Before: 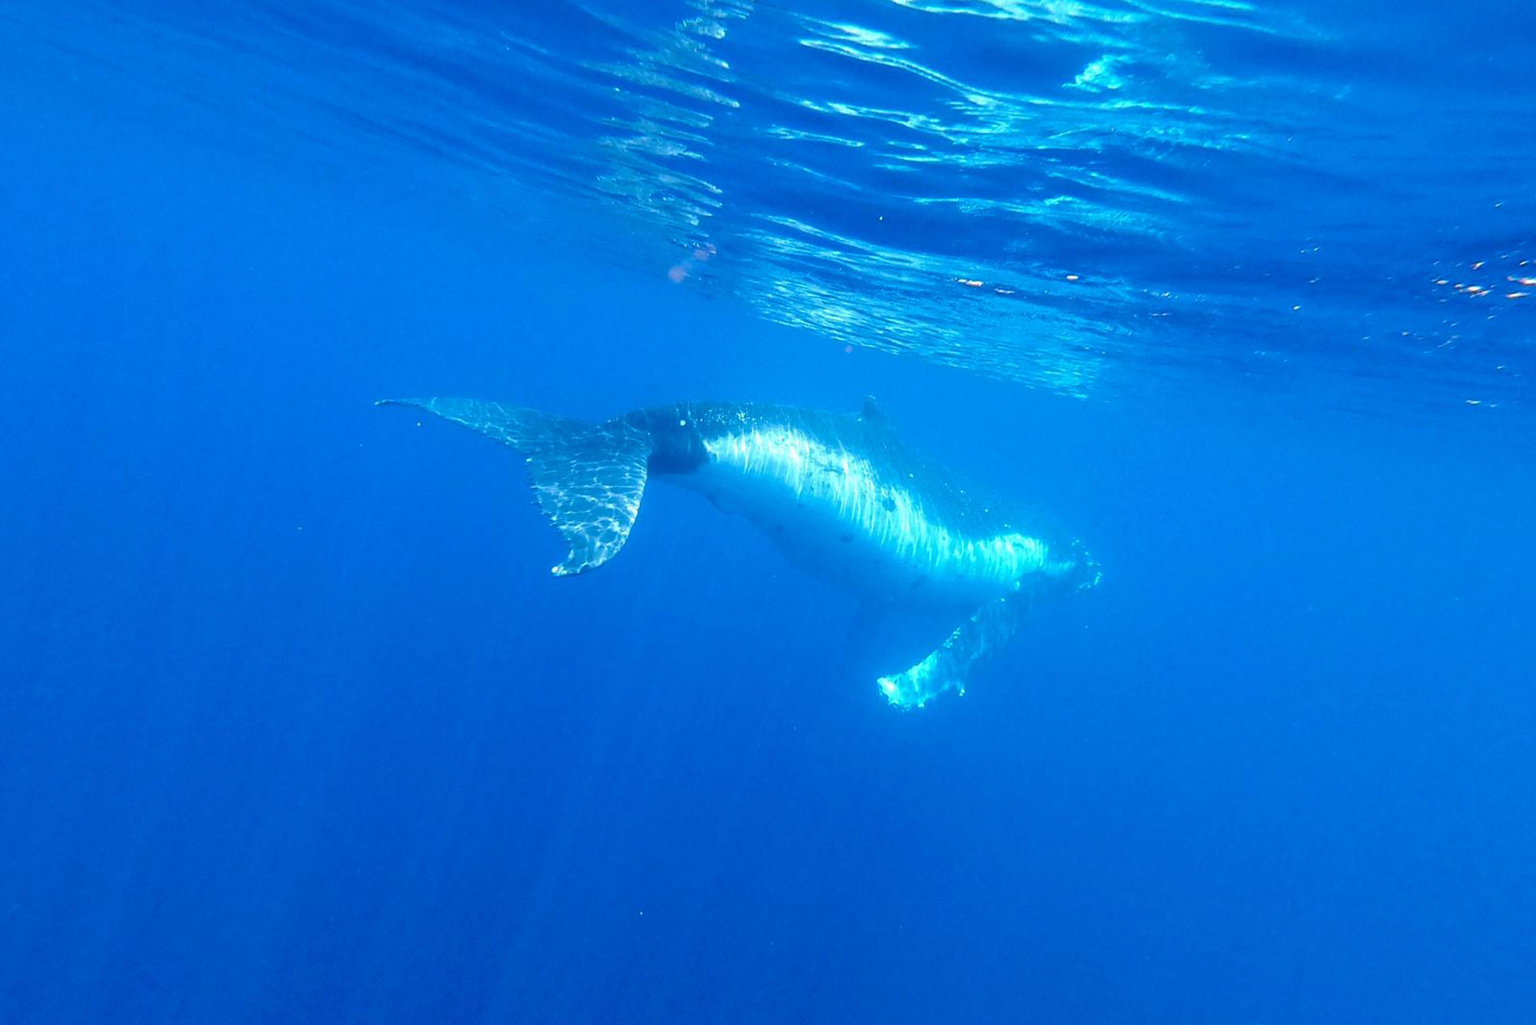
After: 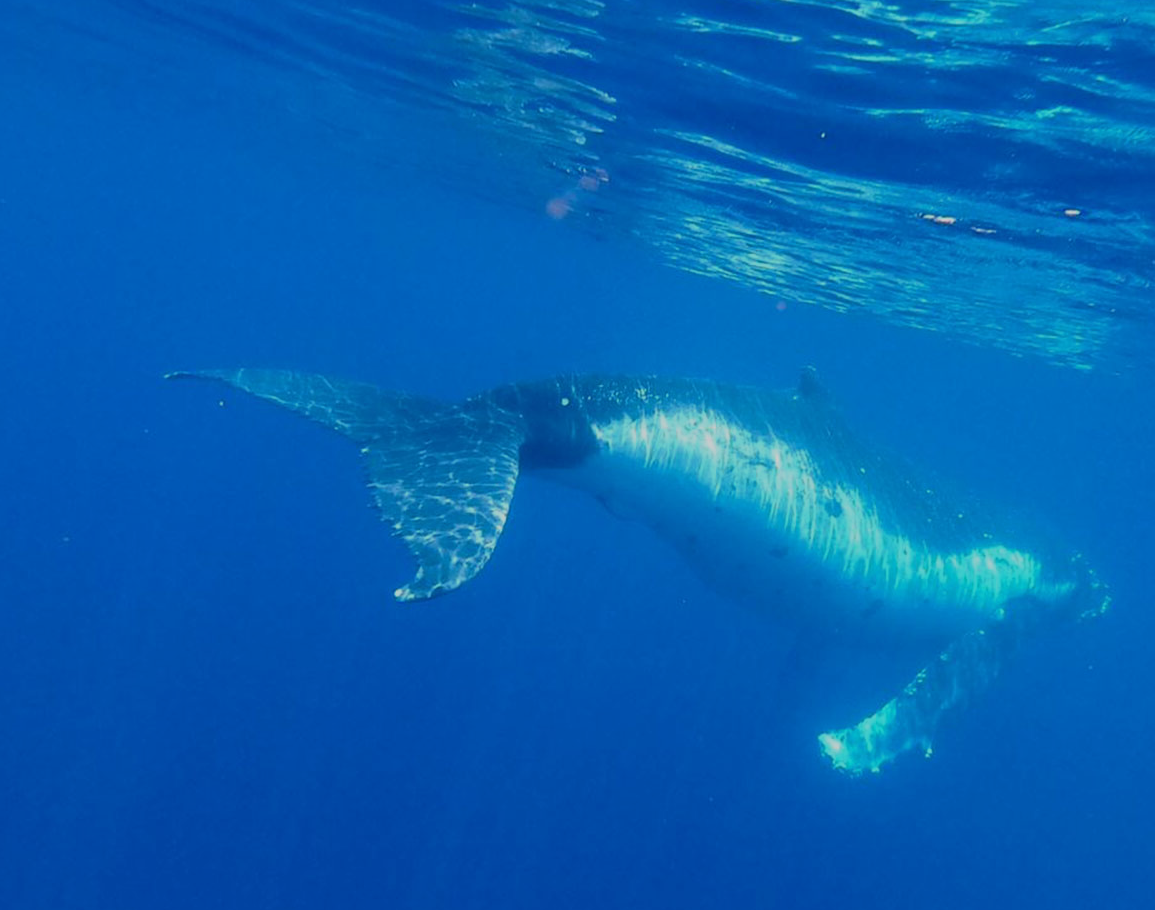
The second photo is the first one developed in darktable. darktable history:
crop: left 16.202%, top 11.208%, right 26.045%, bottom 20.557%
exposure: black level correction 0, exposure -0.721 EV, compensate highlight preservation false
